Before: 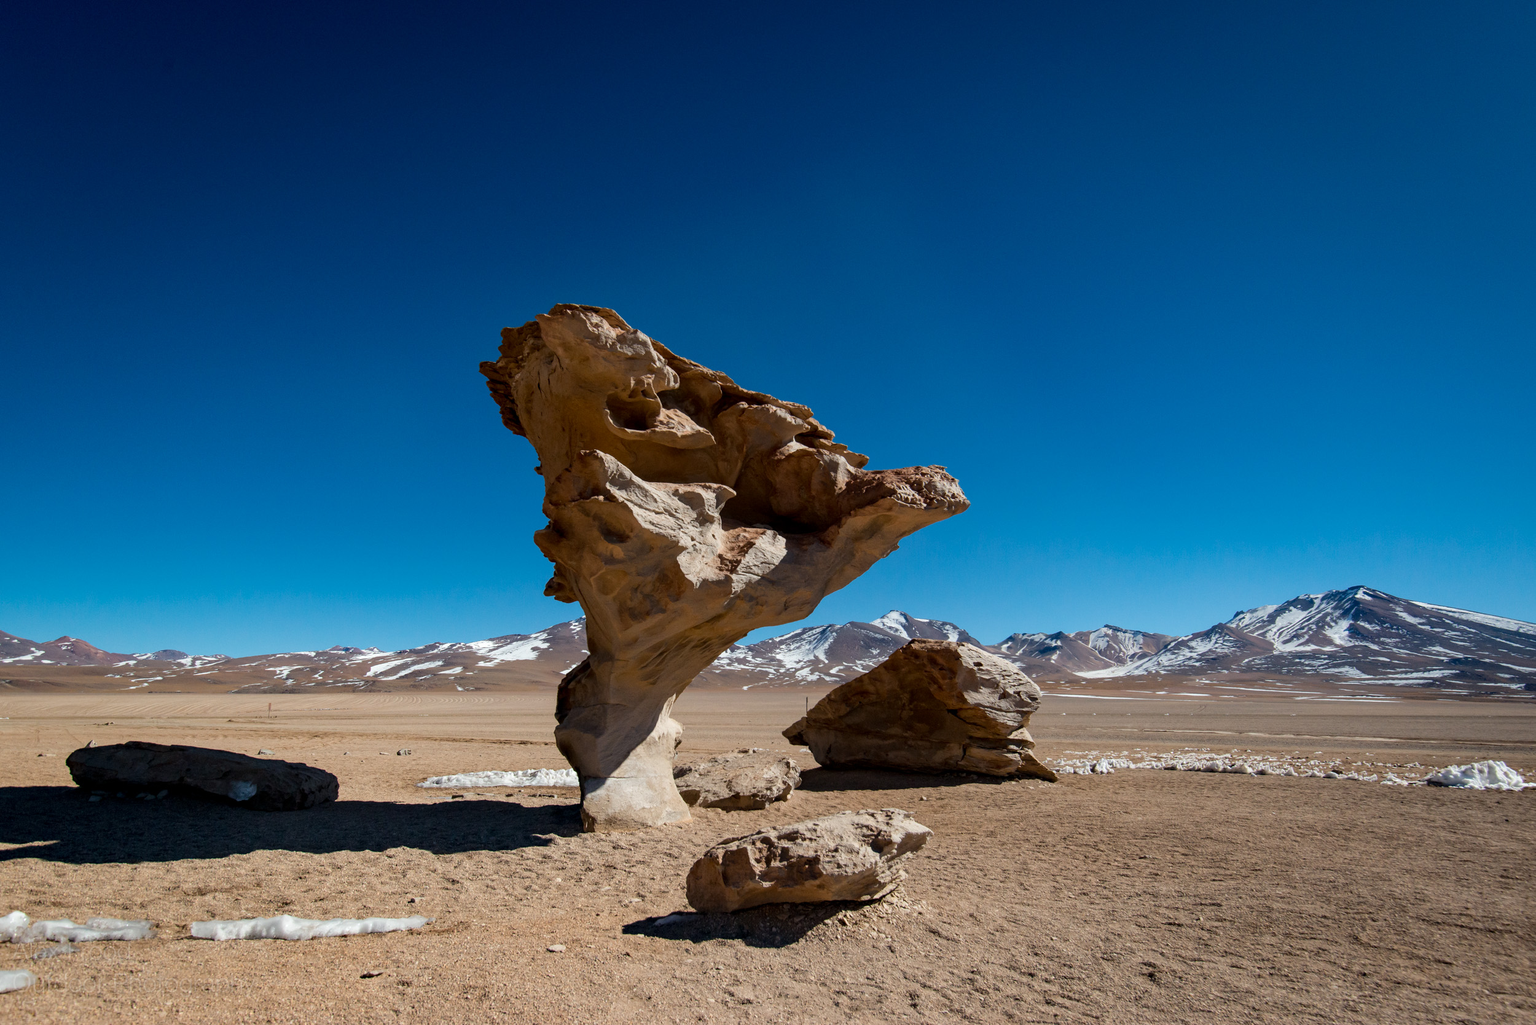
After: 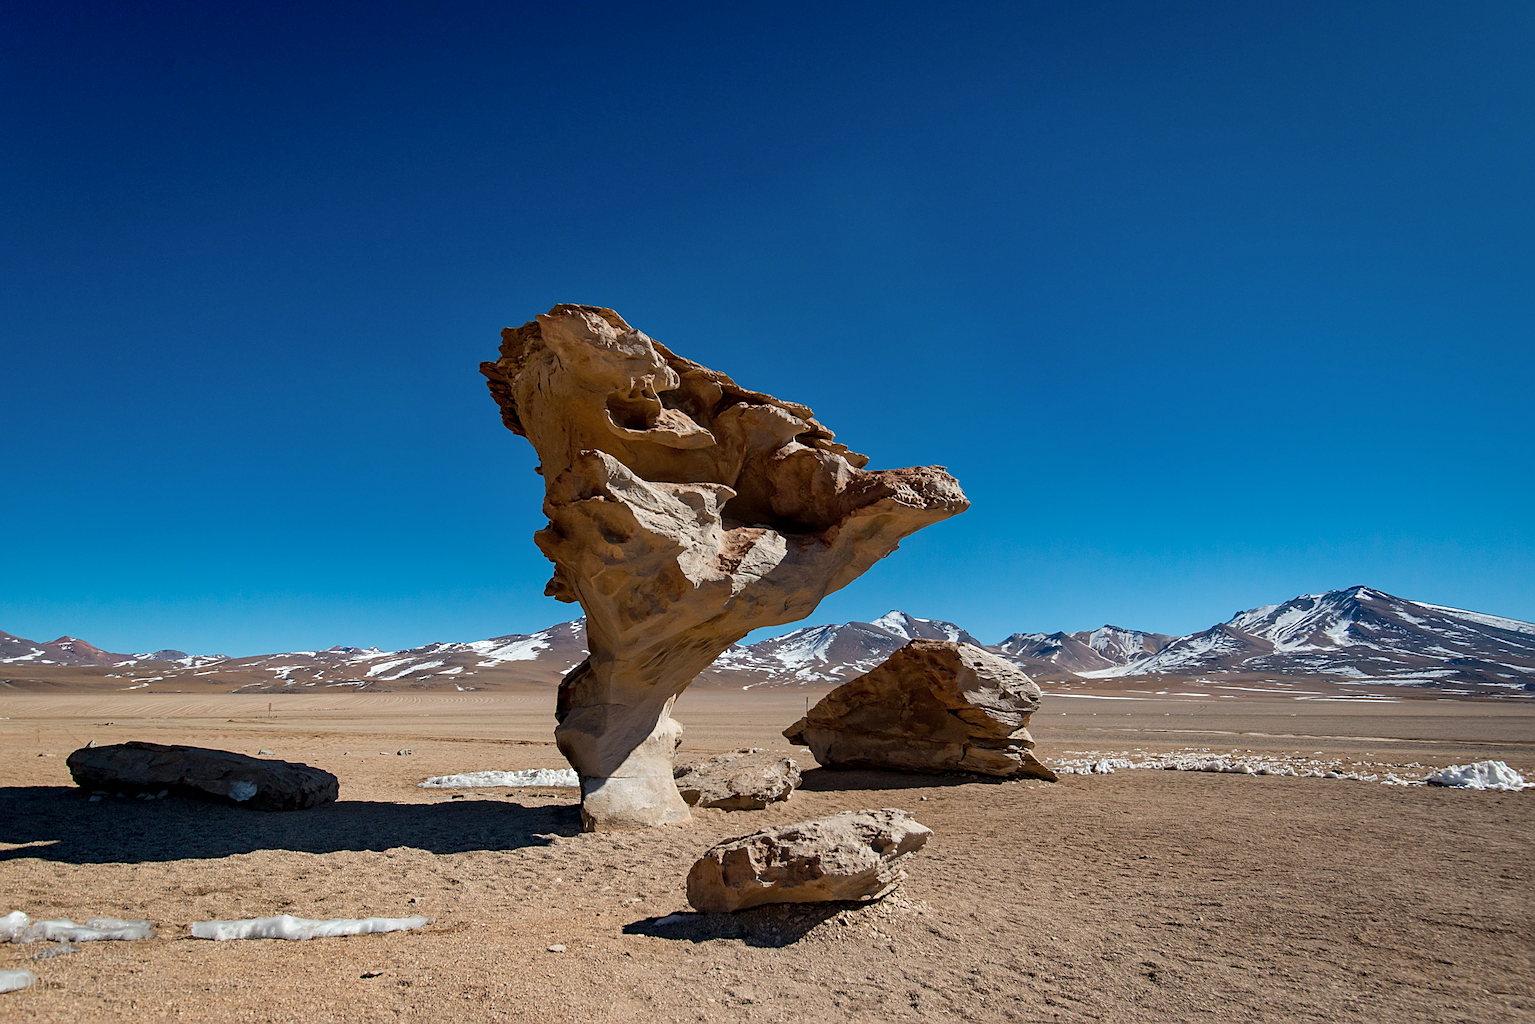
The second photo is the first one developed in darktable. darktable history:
sharpen: on, module defaults
shadows and highlights: shadows 43.06, highlights 6.94
